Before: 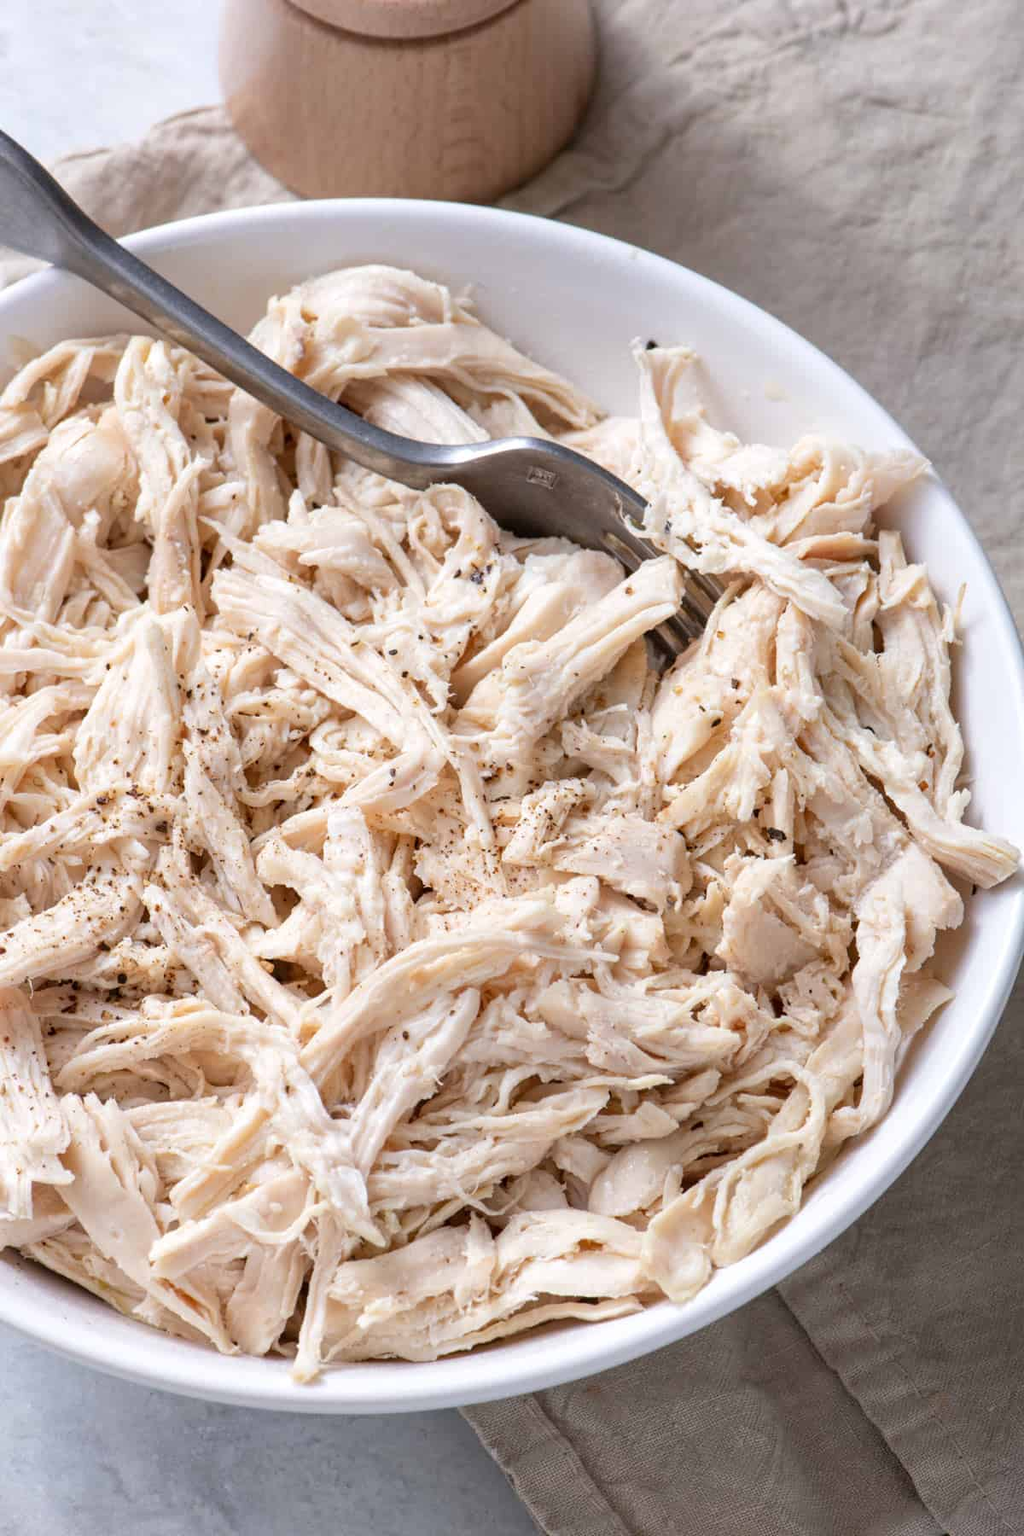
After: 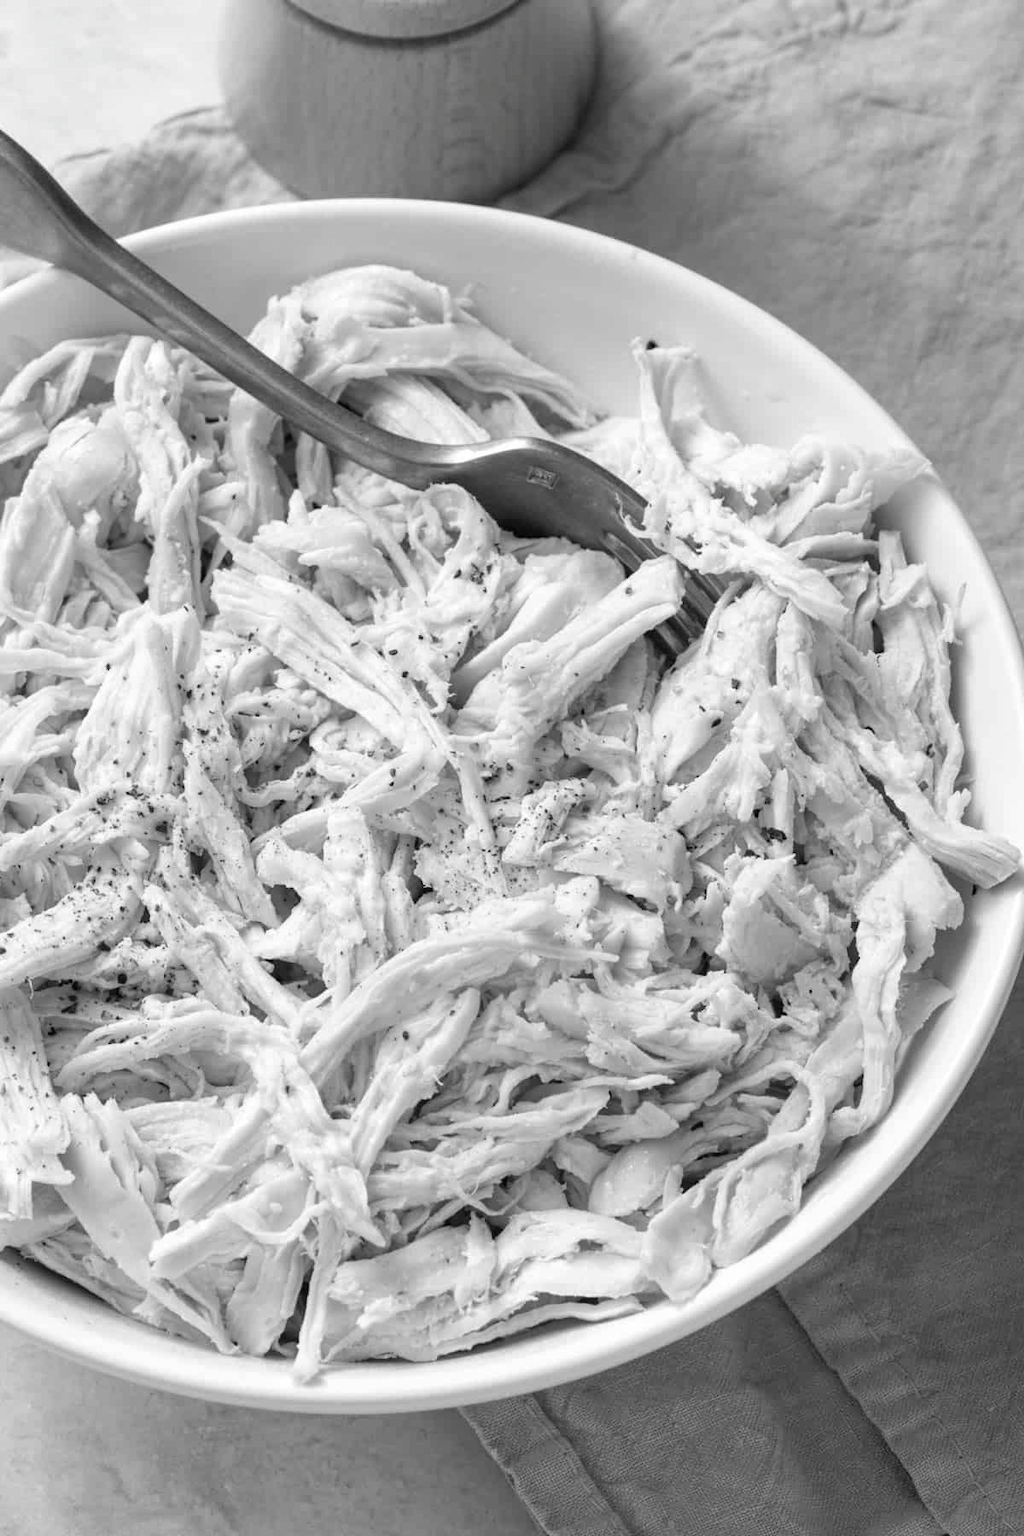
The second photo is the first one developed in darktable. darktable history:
contrast brightness saturation: saturation -0.994
